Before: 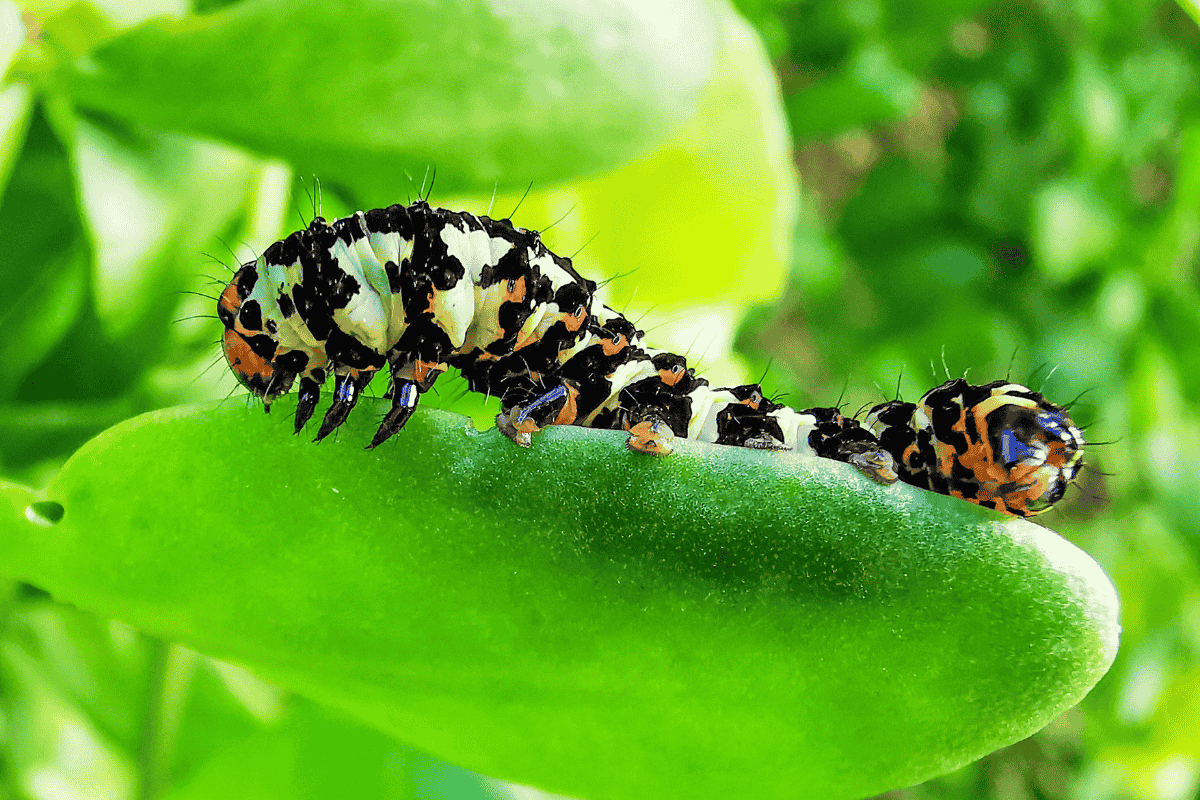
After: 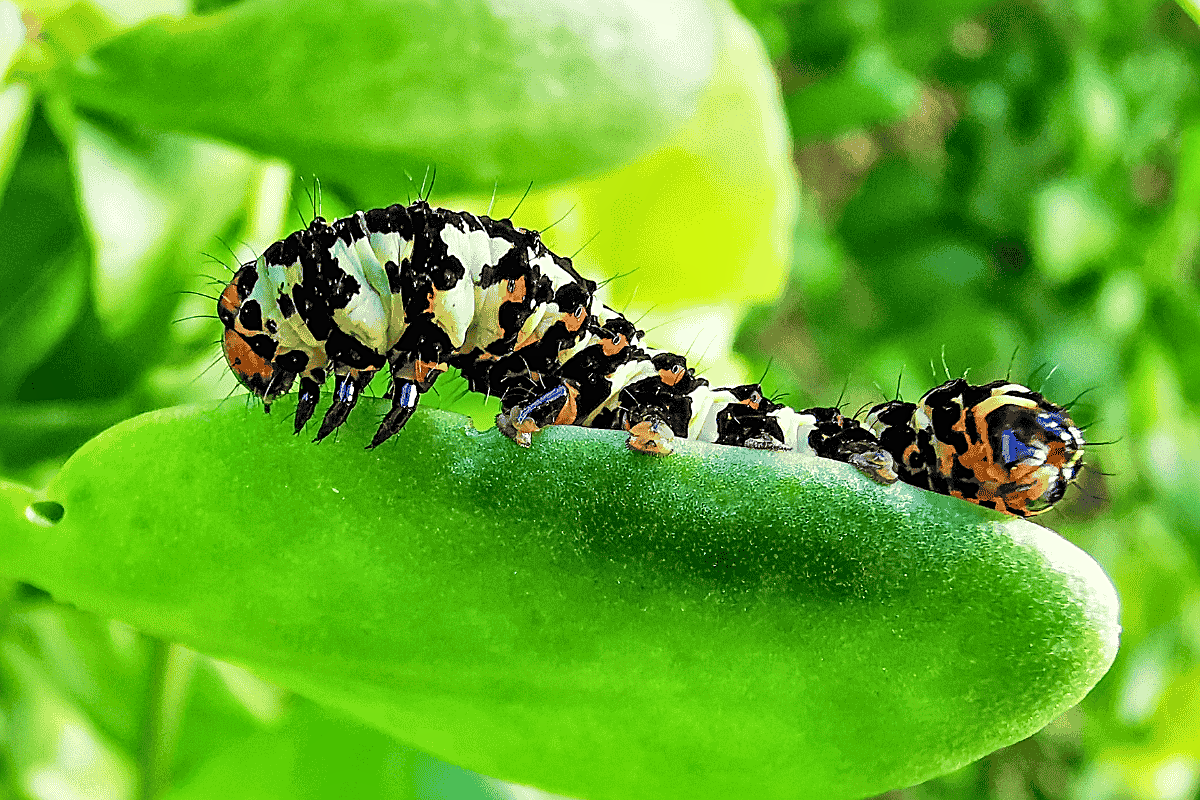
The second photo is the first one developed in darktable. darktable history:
sharpen: on, module defaults
local contrast: mode bilateral grid, contrast 20, coarseness 50, detail 130%, midtone range 0.2
